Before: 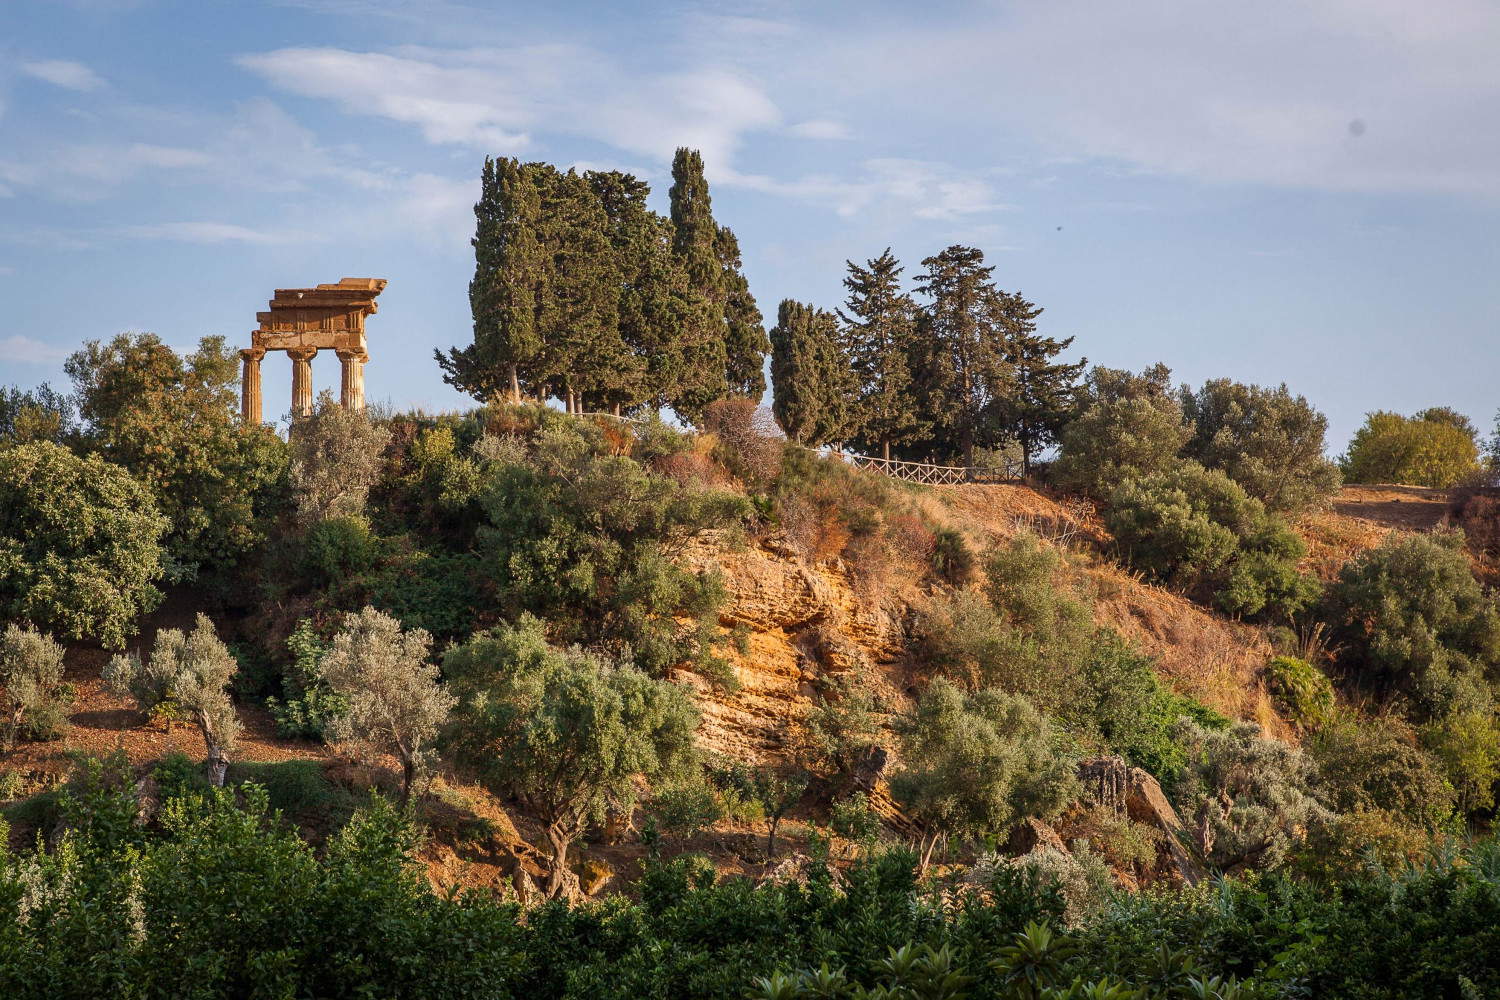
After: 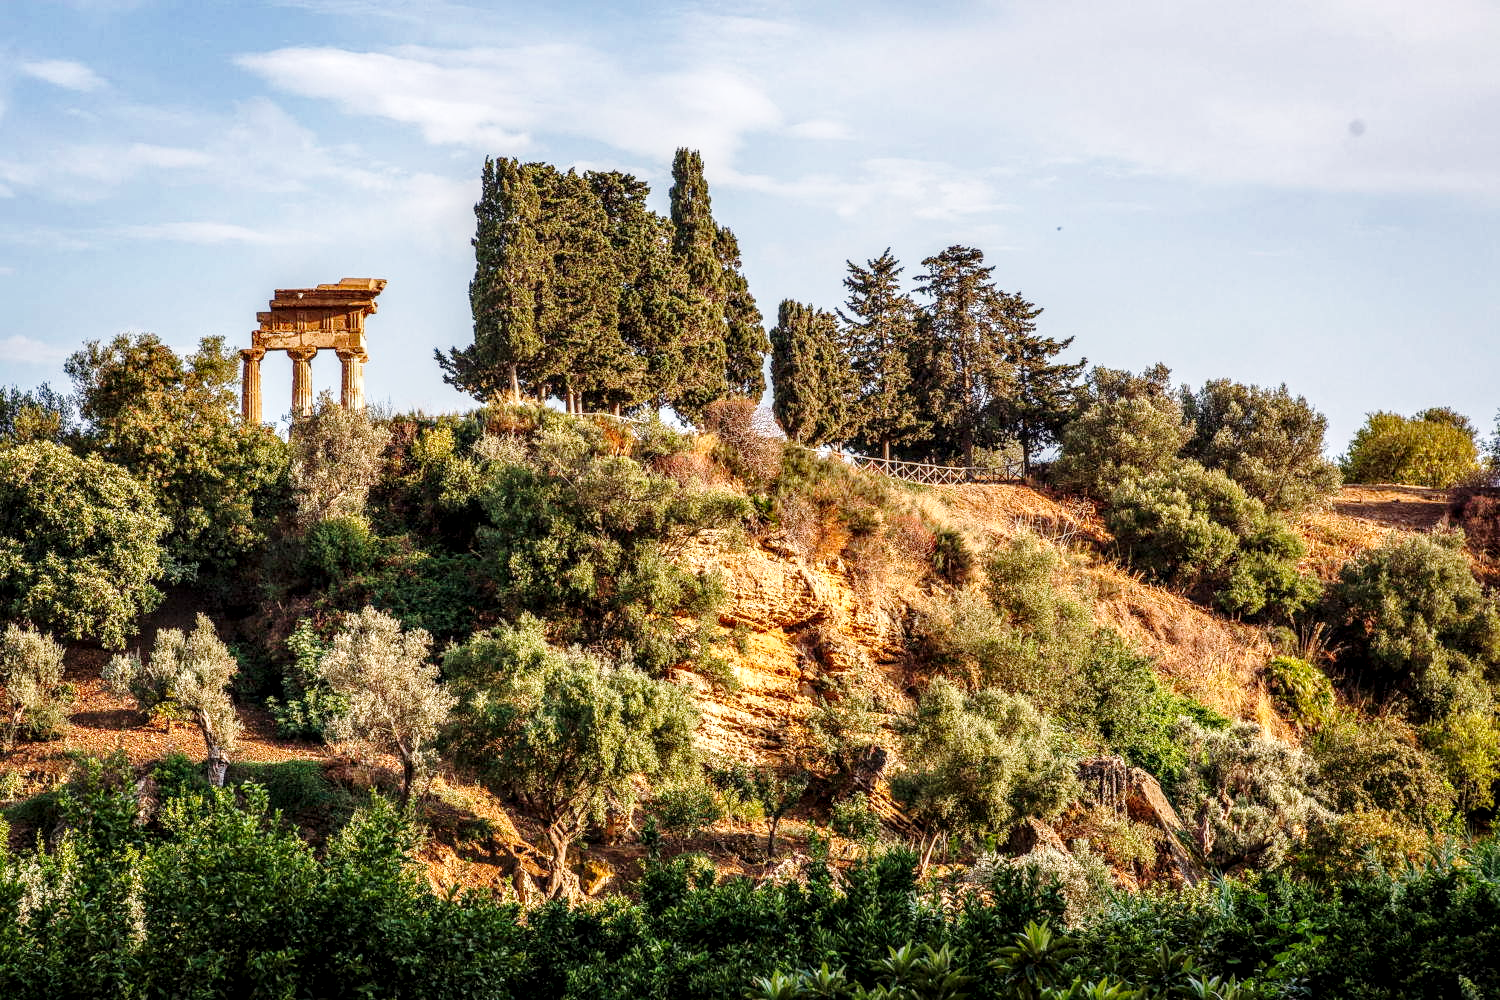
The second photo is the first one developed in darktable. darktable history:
base curve: curves: ch0 [(0, 0) (0.028, 0.03) (0.121, 0.232) (0.46, 0.748) (0.859, 0.968) (1, 1)], preserve colors none
local contrast: highlights 22%, detail 150%
